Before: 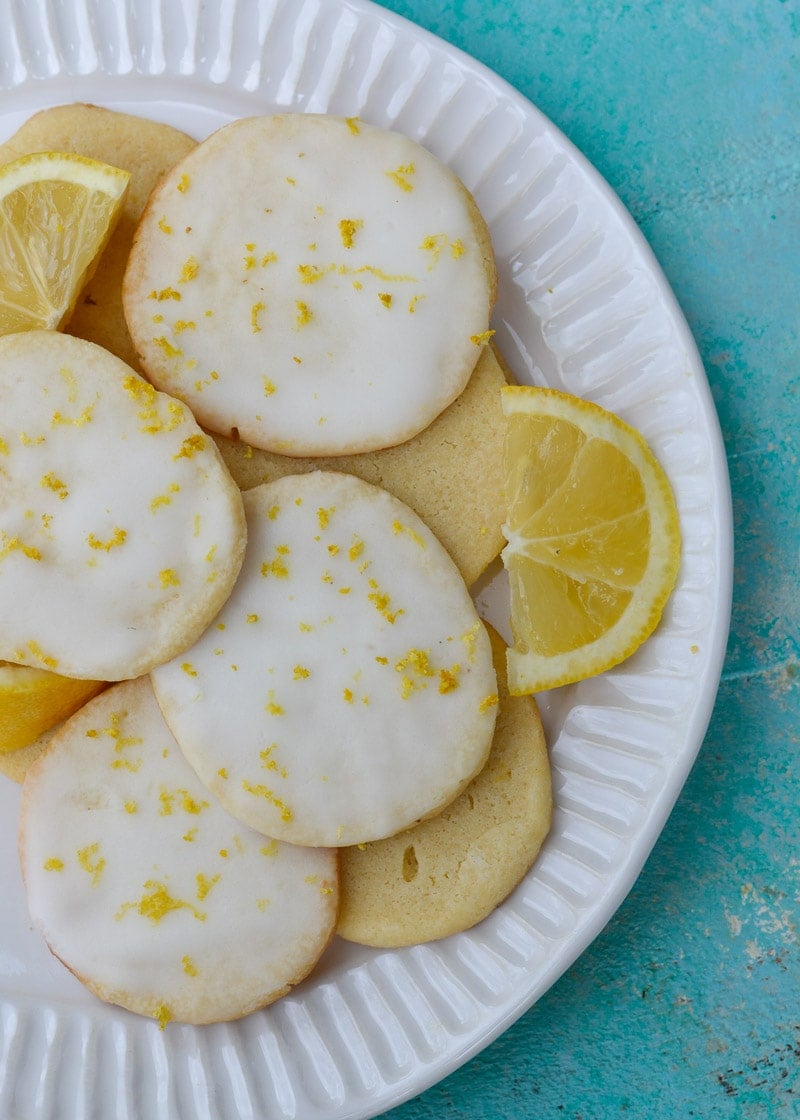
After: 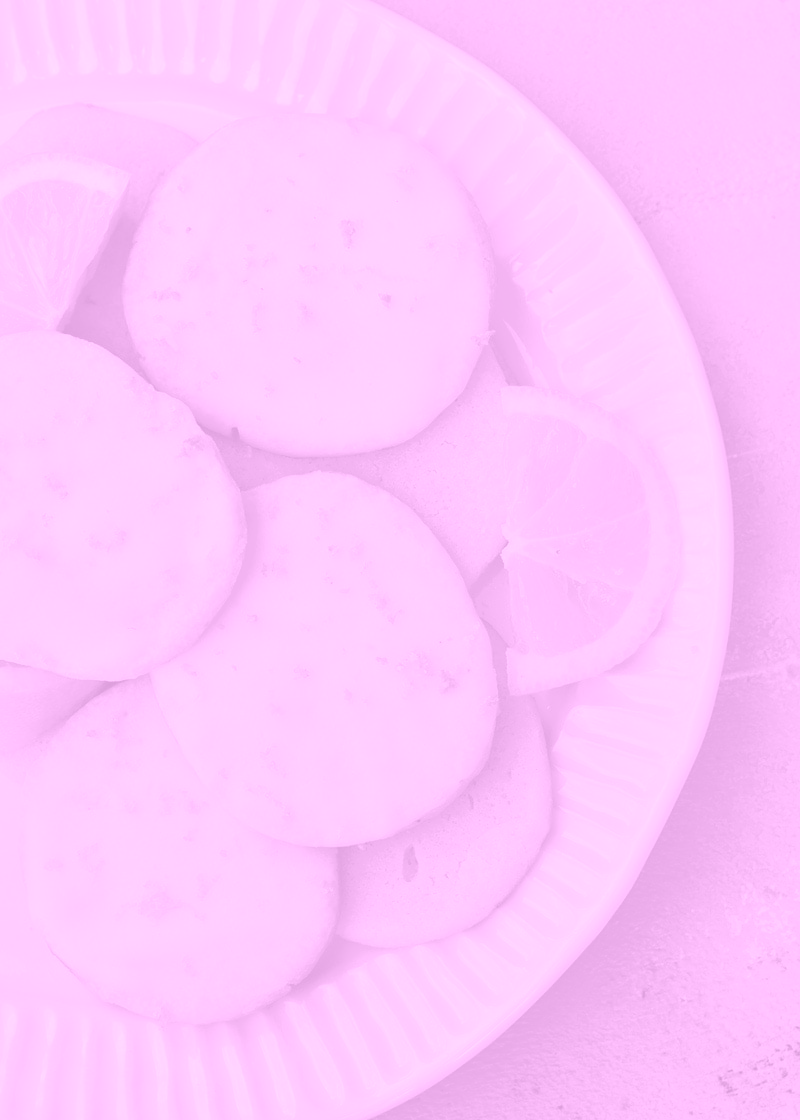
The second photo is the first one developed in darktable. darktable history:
tone equalizer: -8 EV -0.528 EV, -7 EV -0.319 EV, -6 EV -0.083 EV, -5 EV 0.413 EV, -4 EV 0.985 EV, -3 EV 0.791 EV, -2 EV -0.01 EV, -1 EV 0.14 EV, +0 EV -0.012 EV, smoothing 1
colorize: hue 331.2°, saturation 69%, source mix 30.28%, lightness 69.02%, version 1
shadows and highlights: shadows 30
